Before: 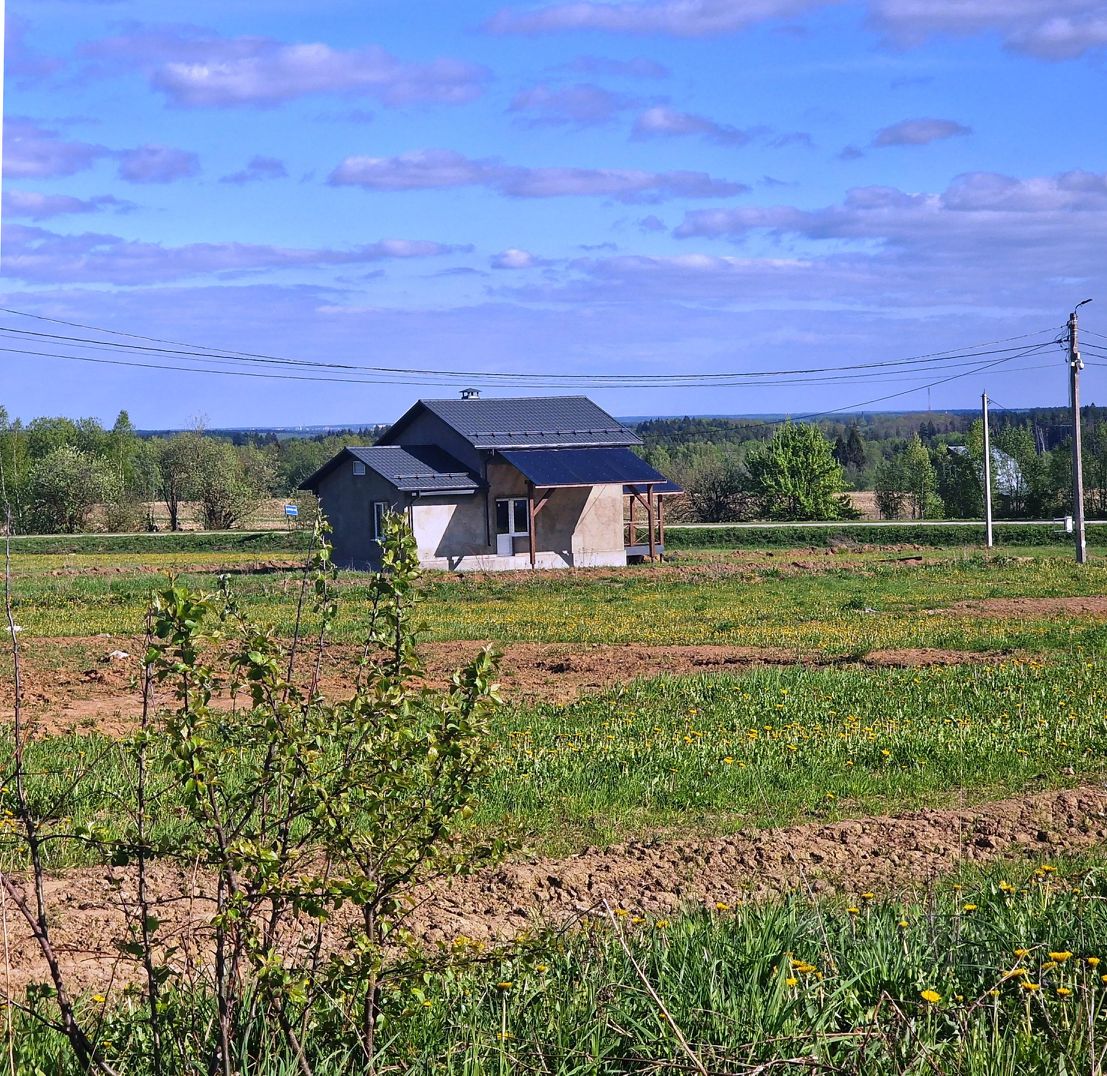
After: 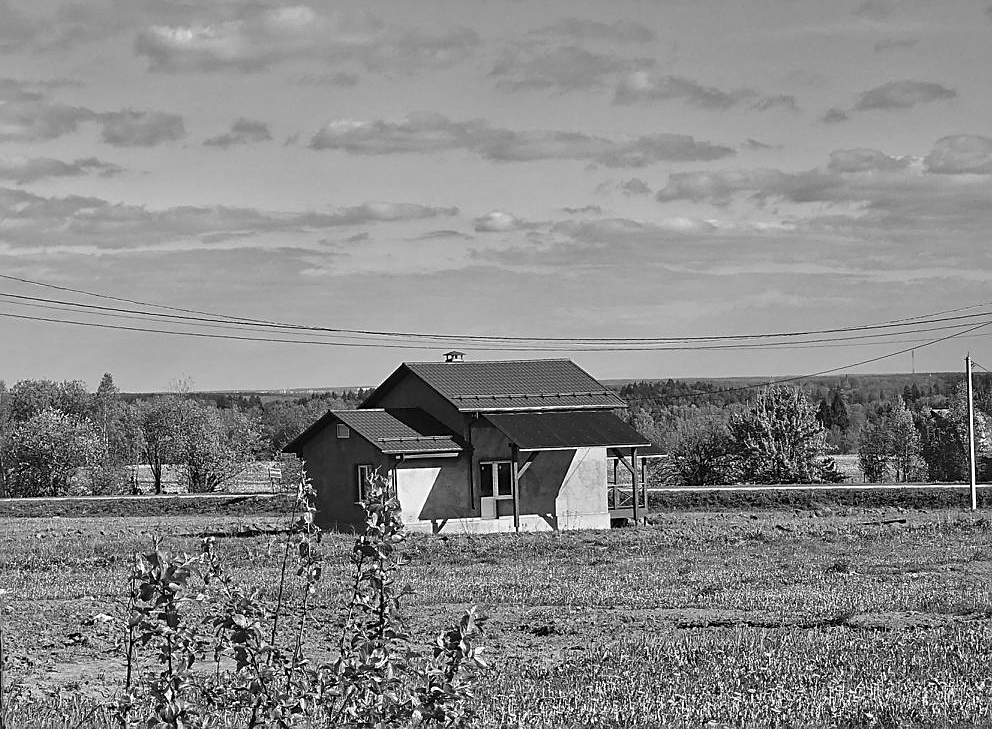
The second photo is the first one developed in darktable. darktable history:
white balance: red 0.988, blue 1.017
contrast brightness saturation: saturation -1
sharpen: on, module defaults
crop: left 1.509%, top 3.452%, right 7.696%, bottom 28.452%
shadows and highlights: low approximation 0.01, soften with gaussian
